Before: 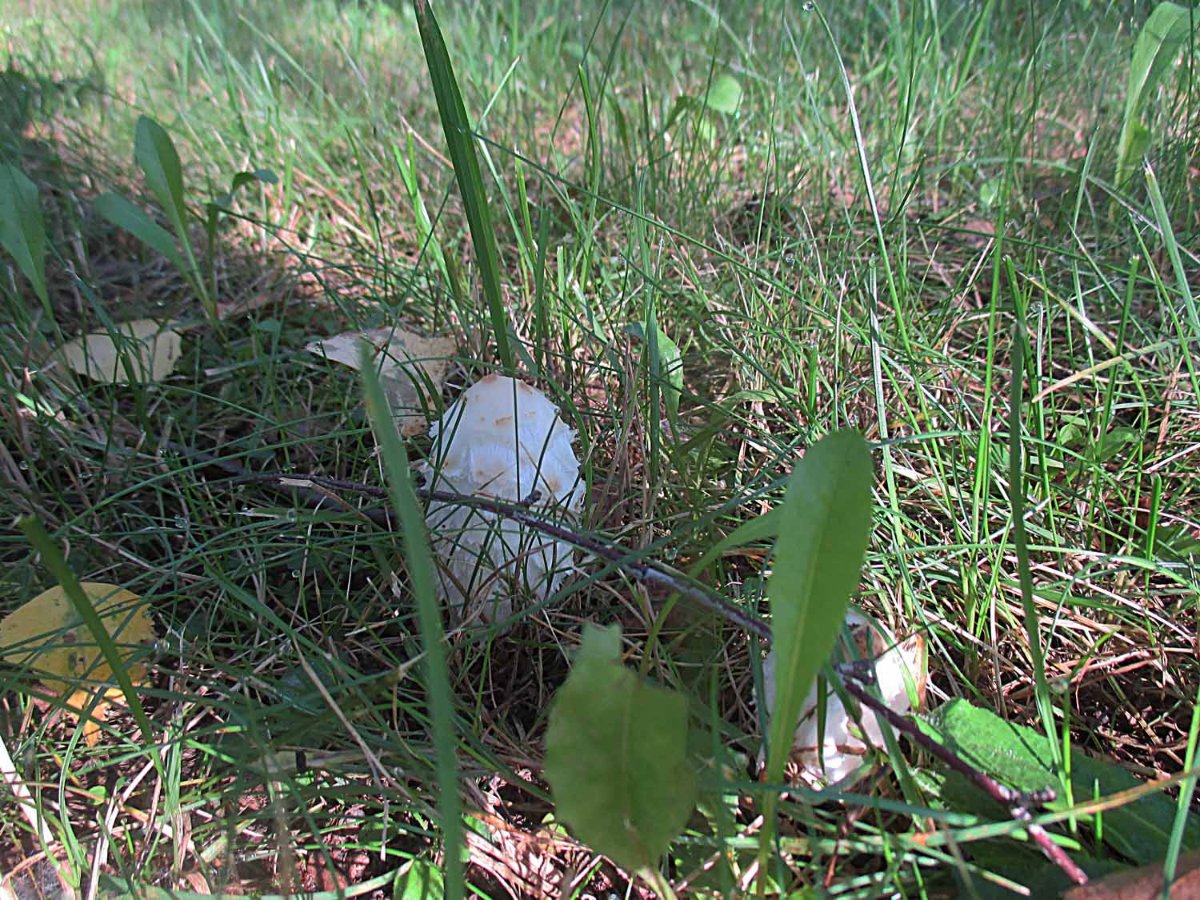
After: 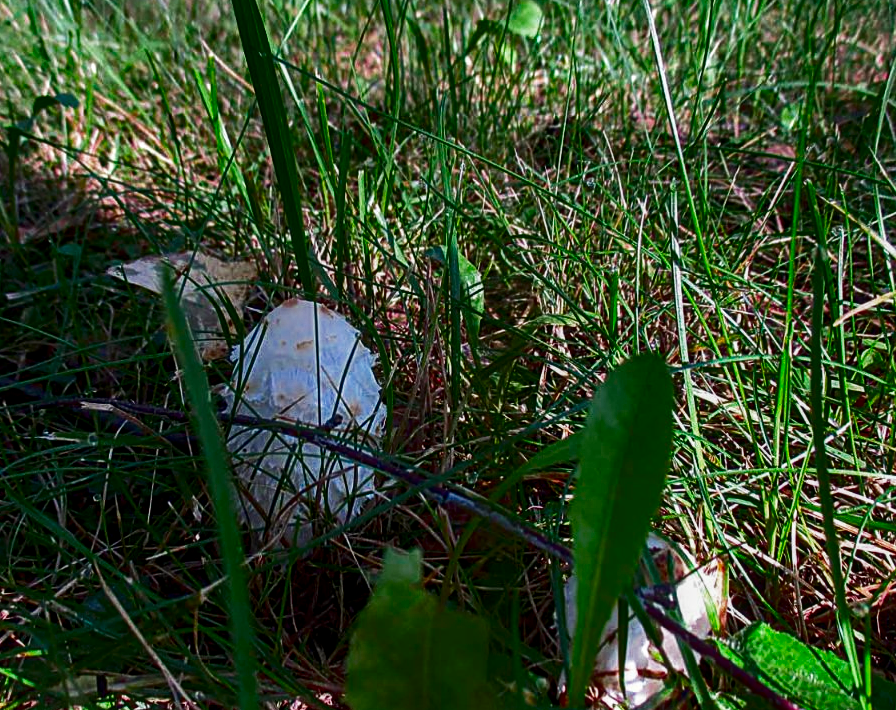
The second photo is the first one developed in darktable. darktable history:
crop: left 16.652%, top 8.524%, right 8.632%, bottom 12.519%
shadows and highlights: shadows 29.17, highlights -28.81, low approximation 0.01, soften with gaussian
local contrast: on, module defaults
color balance rgb: power › chroma 0.239%, power › hue 62.29°, perceptual saturation grading › global saturation 25.02%, global vibrance 10.685%, saturation formula JzAzBz (2021)
contrast brightness saturation: brightness -0.528
base curve: curves: ch0 [(0, 0) (0.666, 0.806) (1, 1)], preserve colors none
